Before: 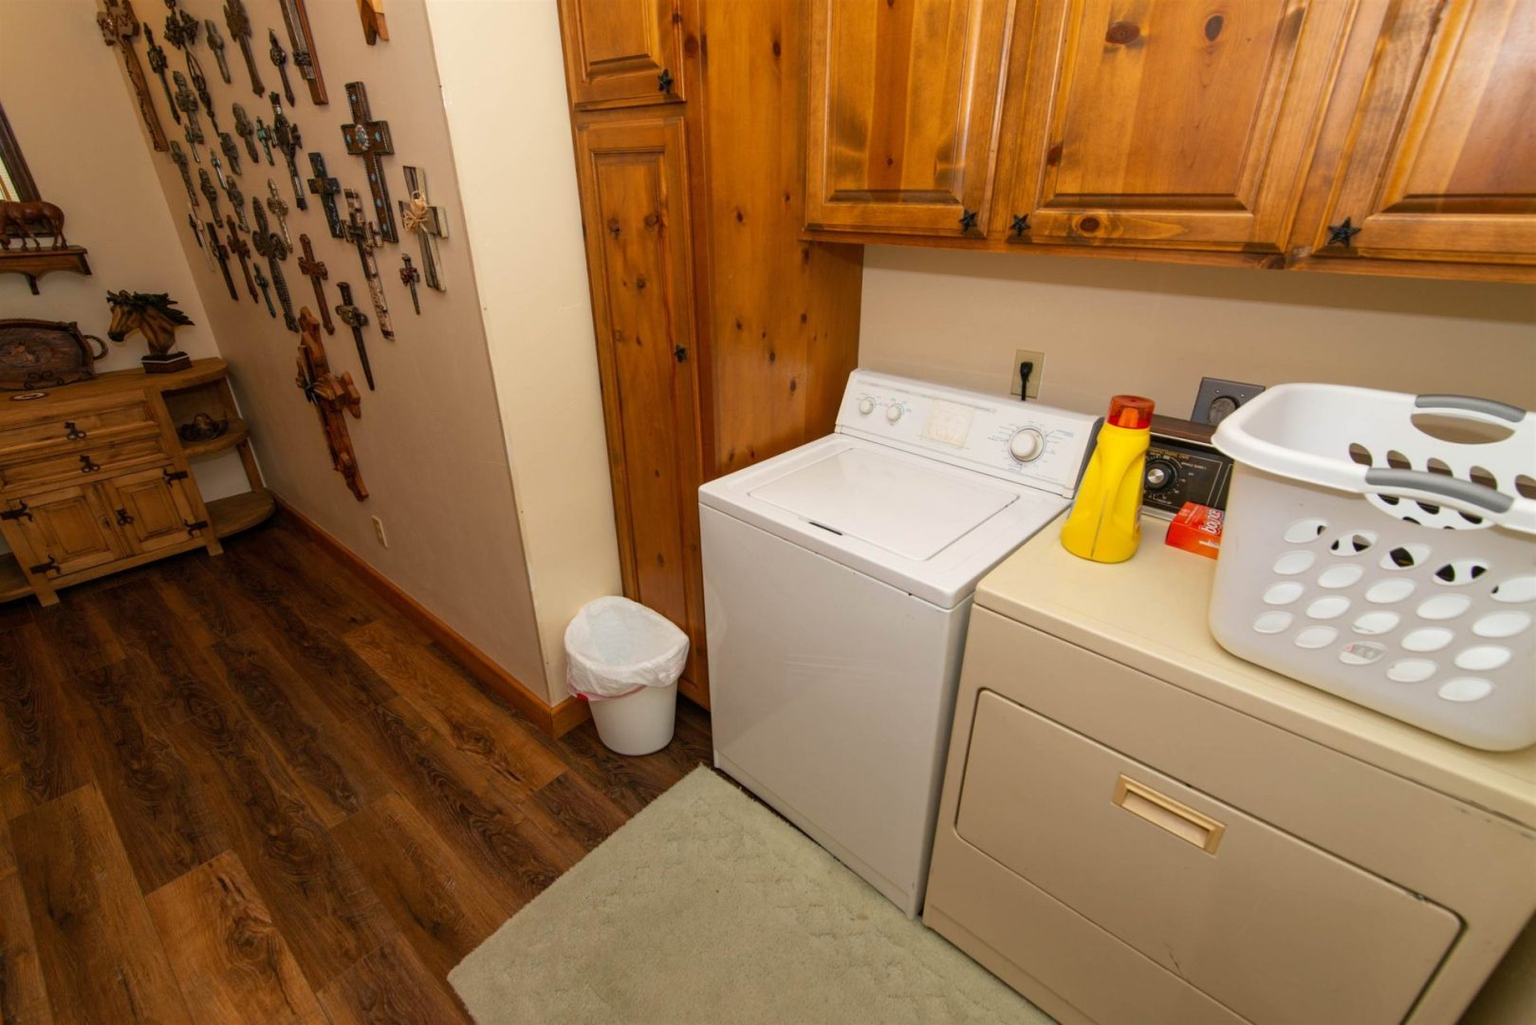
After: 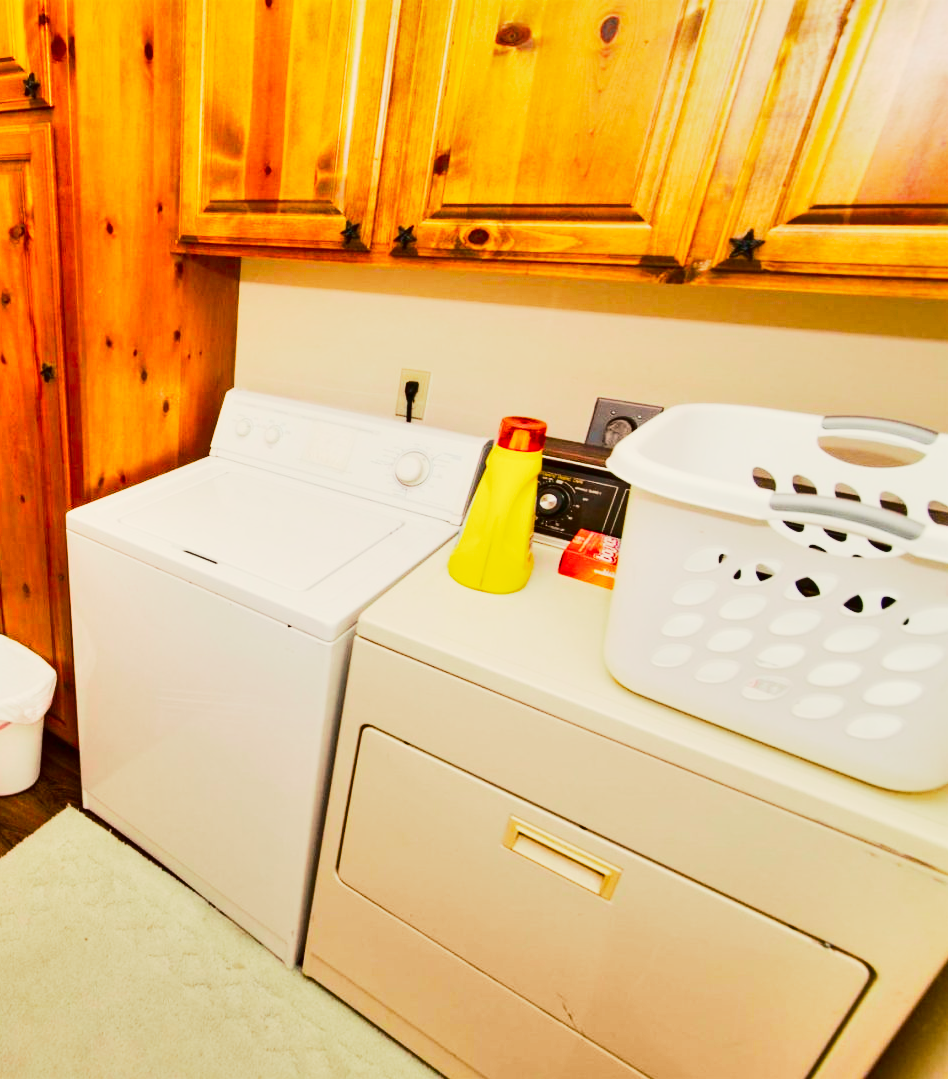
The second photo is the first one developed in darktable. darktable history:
color balance rgb: highlights gain › chroma 0.265%, highlights gain › hue 329.98°, global offset › luminance 0.67%, perceptual saturation grading › global saturation 20%, perceptual saturation grading › highlights -25.866%, perceptual saturation grading › shadows 50.089%, global vibrance 39.678%
crop: left 41.394%
tone equalizer: on, module defaults
exposure: exposure 0.991 EV, compensate highlight preservation false
shadows and highlights: shadows 39.87, highlights -54.05, highlights color adjustment 0.41%, low approximation 0.01, soften with gaussian
tone curve: curves: ch0 [(0, 0) (0.049, 0.01) (0.154, 0.081) (0.491, 0.56) (0.739, 0.794) (0.992, 0.937)]; ch1 [(0, 0) (0.172, 0.123) (0.317, 0.272) (0.401, 0.422) (0.499, 0.497) (0.531, 0.54) (0.615, 0.603) (0.741, 0.783) (1, 1)]; ch2 [(0, 0) (0.411, 0.424) (0.462, 0.483) (0.544, 0.56) (0.686, 0.638) (1, 1)], color space Lab, independent channels, preserve colors none
base curve: curves: ch0 [(0, 0) (0.005, 0.002) (0.193, 0.295) (0.399, 0.664) (0.75, 0.928) (1, 1)], preserve colors none
